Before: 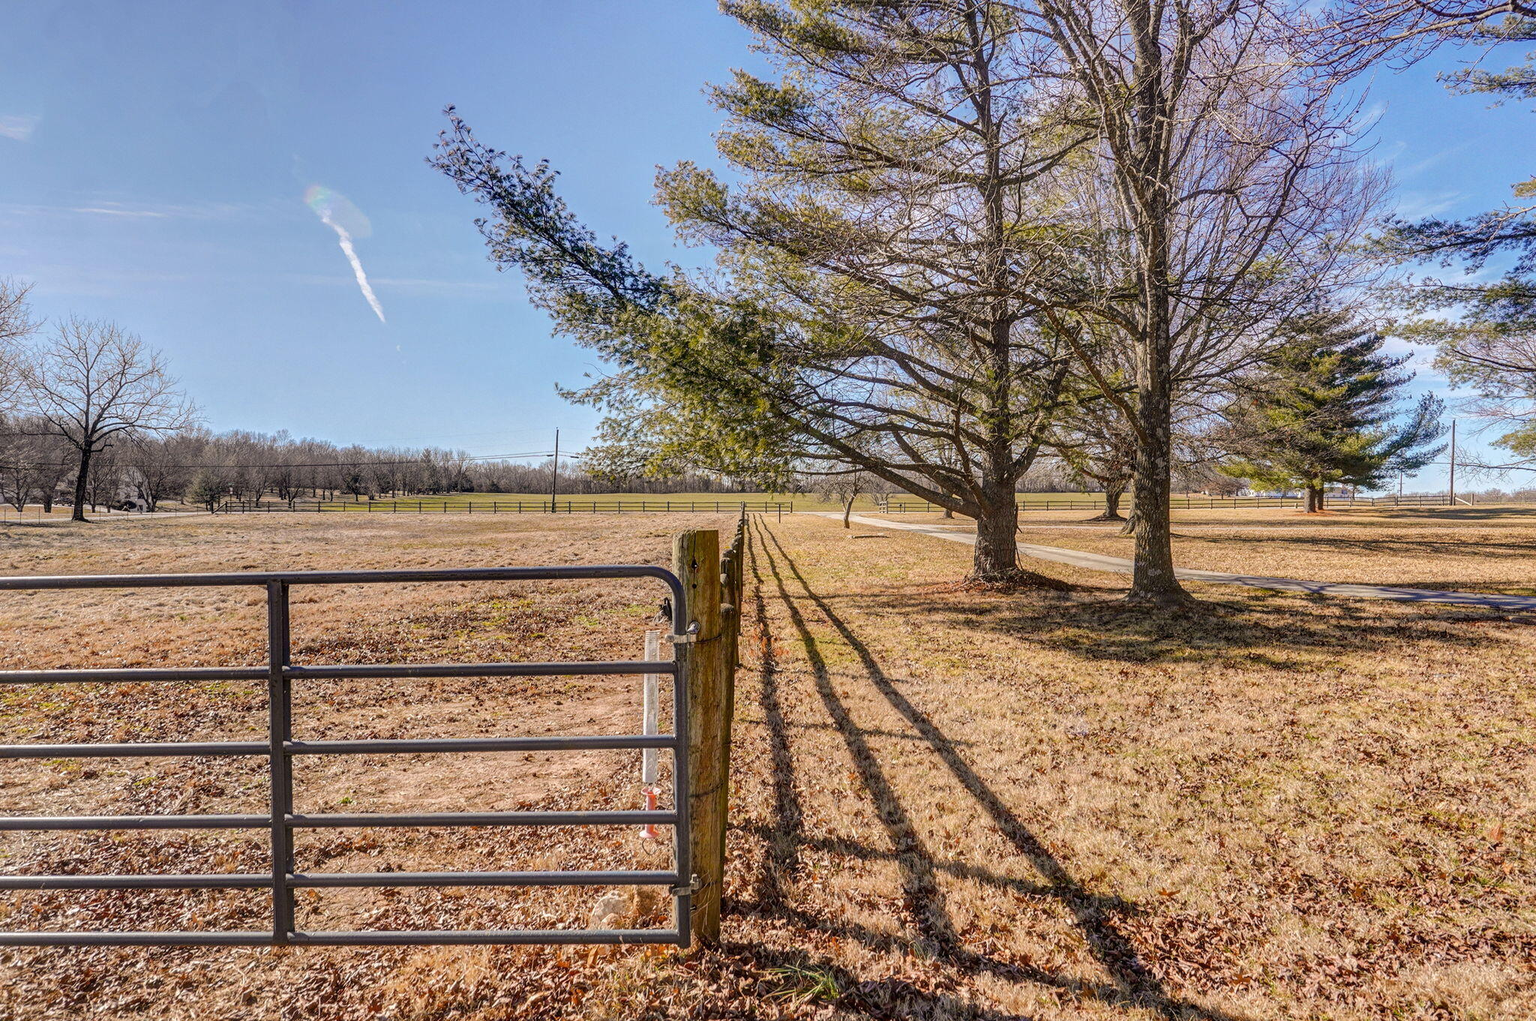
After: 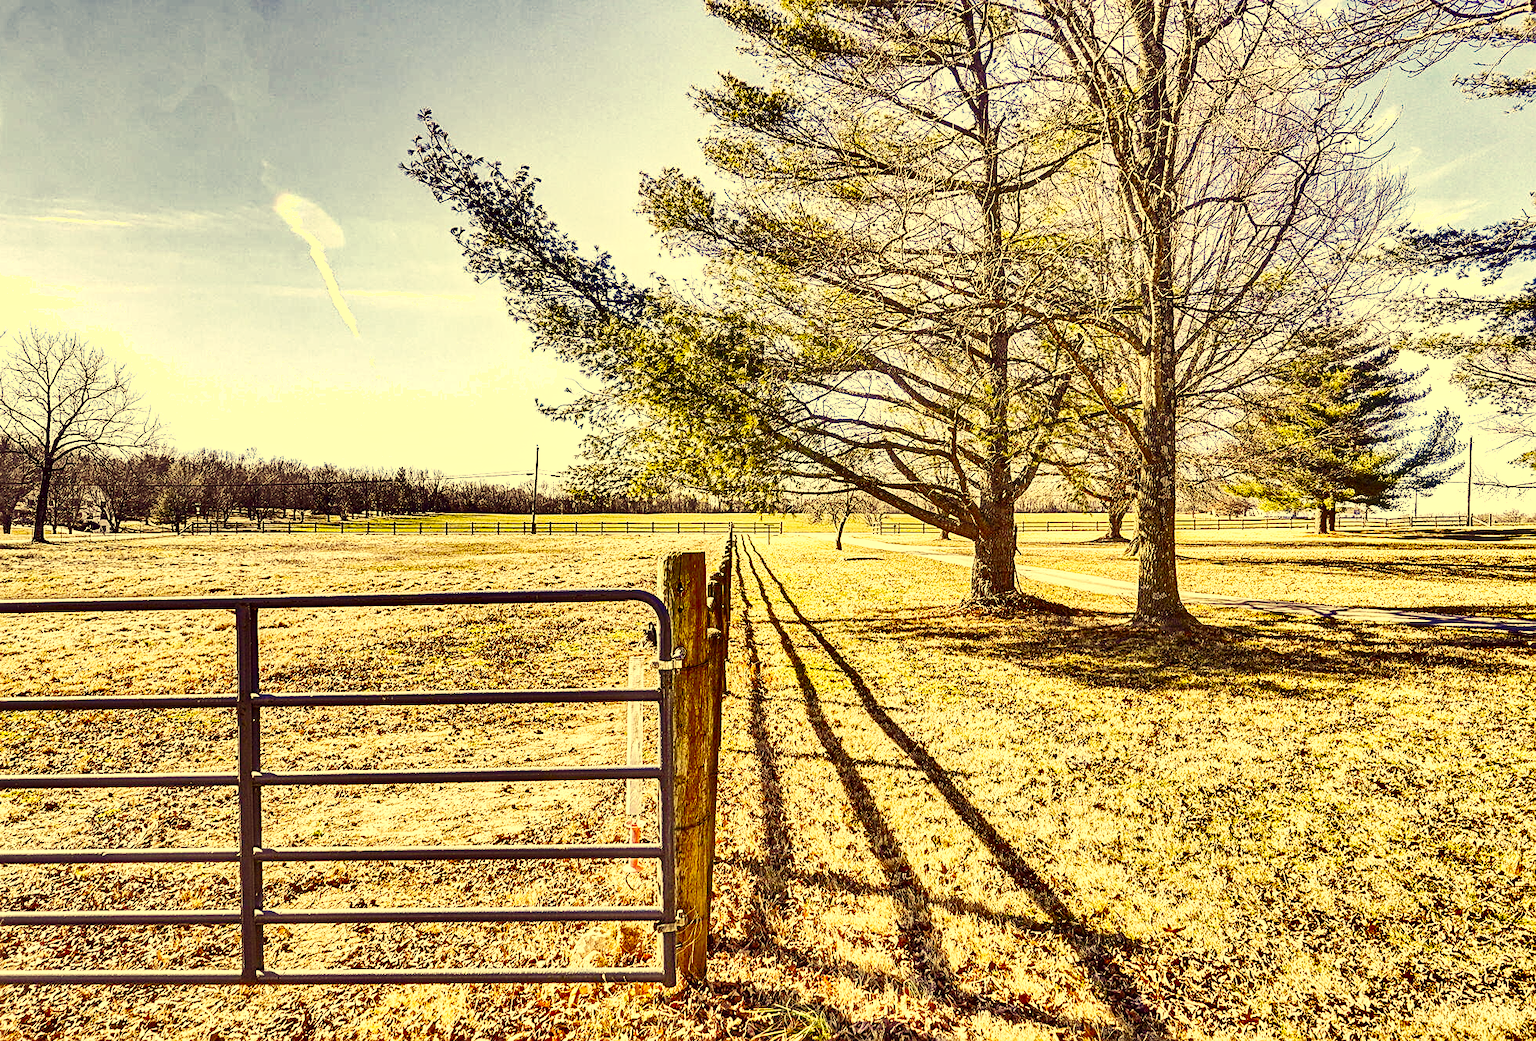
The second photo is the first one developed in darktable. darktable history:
base curve: curves: ch0 [(0, 0) (0.028, 0.03) (0.121, 0.232) (0.46, 0.748) (0.859, 0.968) (1, 1)], preserve colors none
shadows and highlights: shadows 18.85, highlights -84.28, soften with gaussian
crop and rotate: left 2.718%, right 1.191%, bottom 1.916%
color zones: curves: ch2 [(0, 0.5) (0.143, 0.5) (0.286, 0.489) (0.415, 0.421) (0.571, 0.5) (0.714, 0.5) (0.857, 0.5) (1, 0.5)]
exposure: black level correction 0, exposure 1.001 EV, compensate exposure bias true, compensate highlight preservation false
color correction: highlights a* -0.47, highlights b* 39.71, shadows a* 9.45, shadows b* -0.242
sharpen: on, module defaults
